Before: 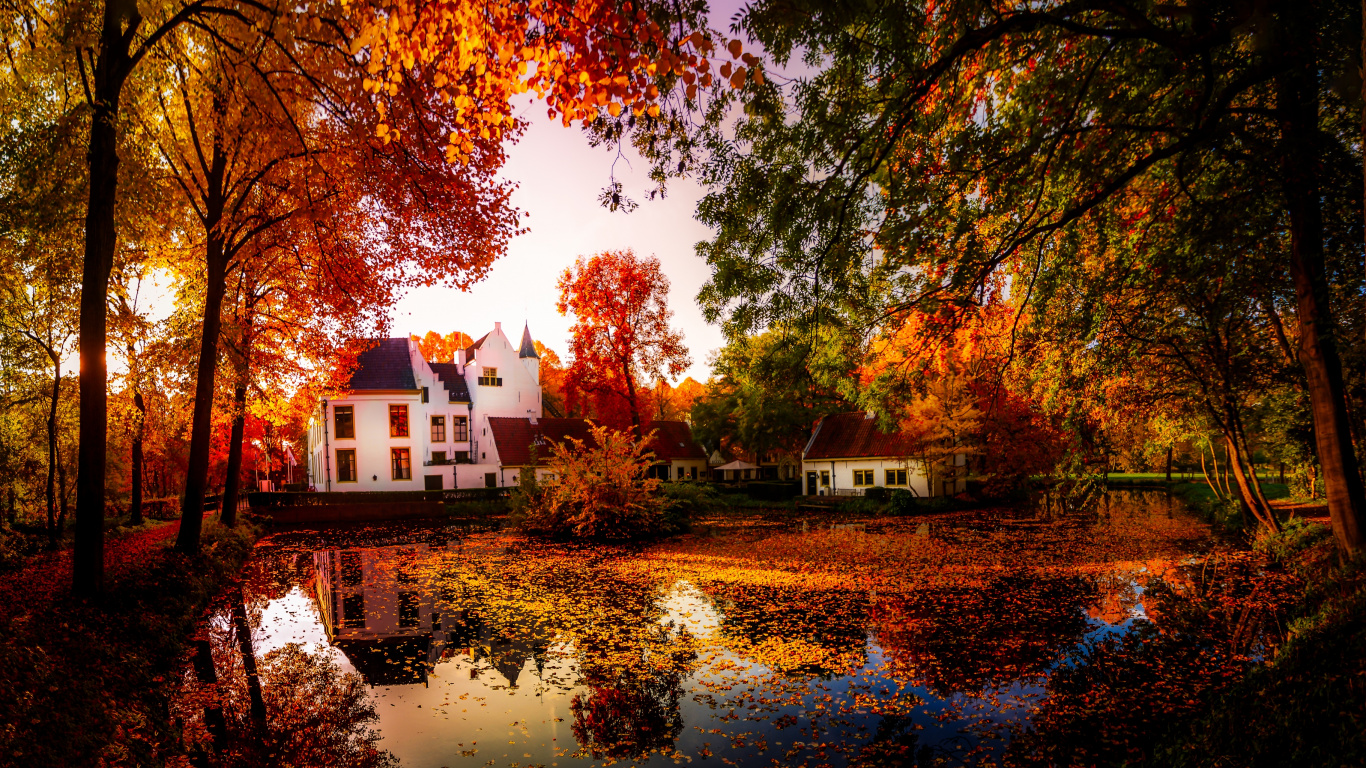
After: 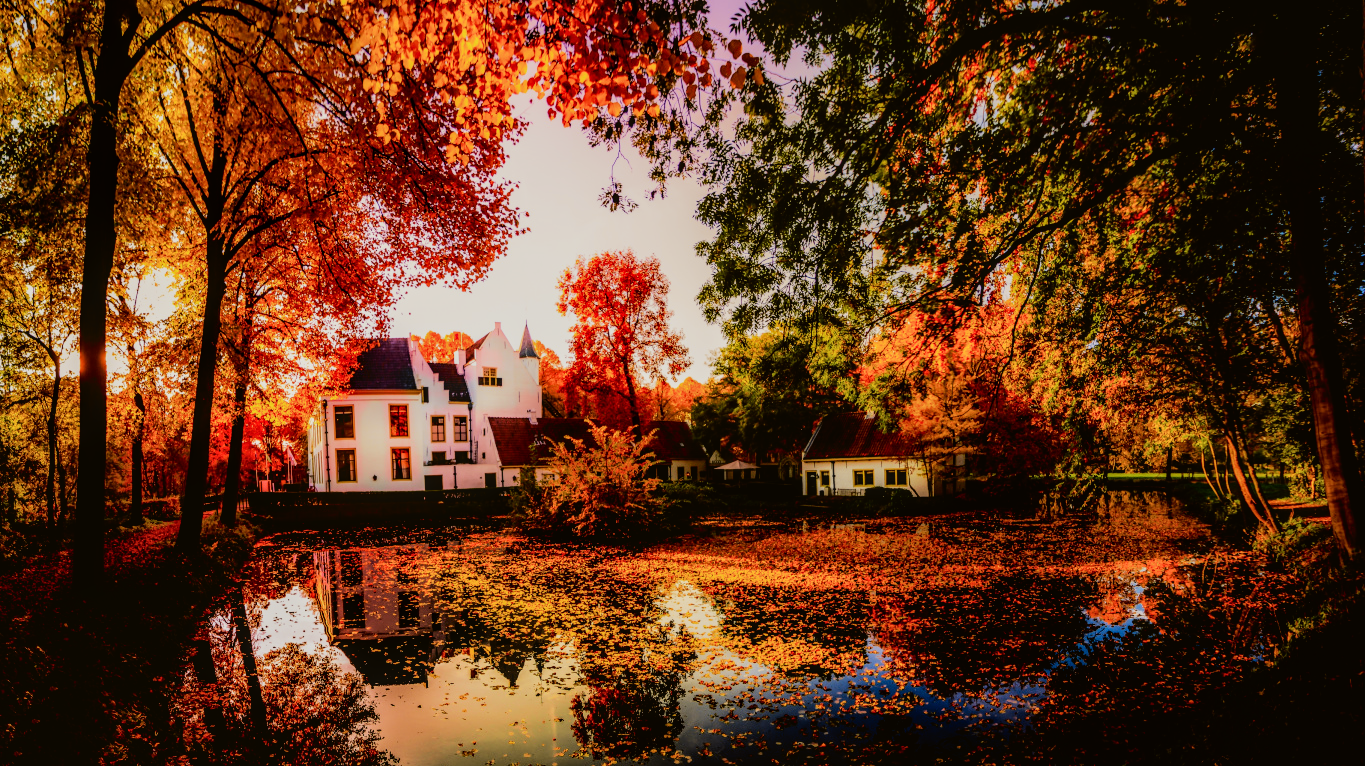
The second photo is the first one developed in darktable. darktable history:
local contrast: on, module defaults
tone curve: curves: ch0 [(0, 0.021) (0.049, 0.044) (0.152, 0.14) (0.328, 0.377) (0.473, 0.543) (0.641, 0.705) (0.85, 0.894) (1, 0.969)]; ch1 [(0, 0) (0.302, 0.331) (0.433, 0.432) (0.472, 0.47) (0.502, 0.503) (0.527, 0.521) (0.564, 0.58) (0.614, 0.626) (0.677, 0.701) (0.859, 0.885) (1, 1)]; ch2 [(0, 0) (0.33, 0.301) (0.447, 0.44) (0.487, 0.496) (0.502, 0.516) (0.535, 0.563) (0.565, 0.593) (0.608, 0.638) (1, 1)], color space Lab, independent channels, preserve colors none
filmic rgb: black relative exposure -6.89 EV, white relative exposure 5.84 EV, hardness 2.69
crop: top 0.062%, bottom 0.125%
